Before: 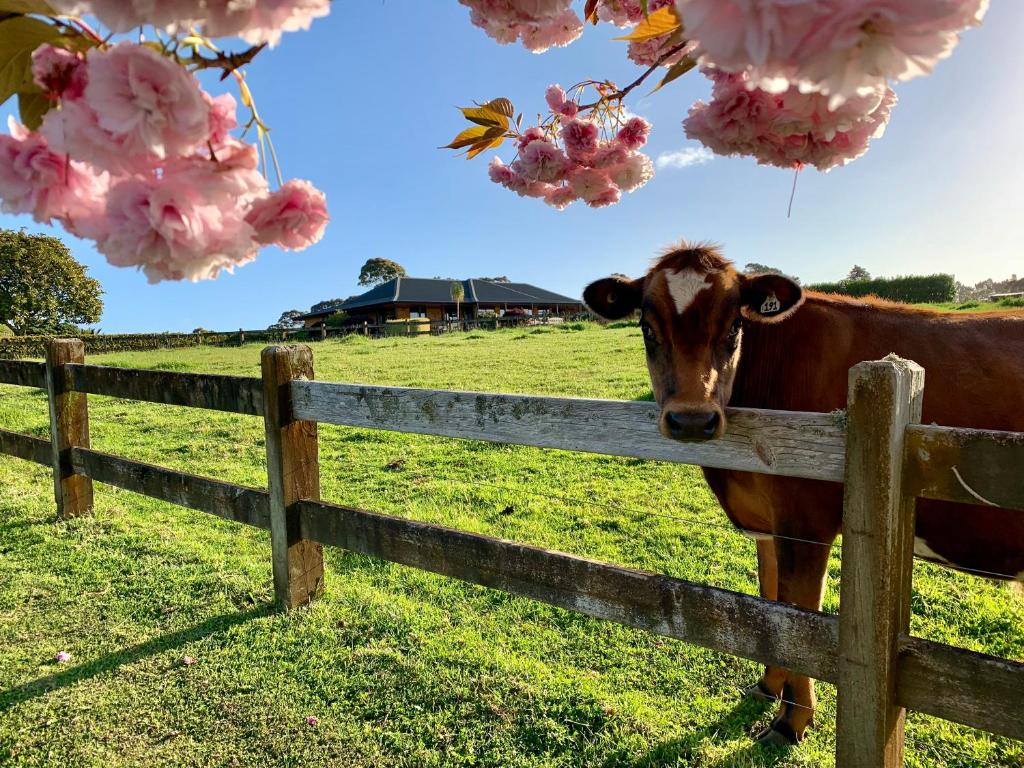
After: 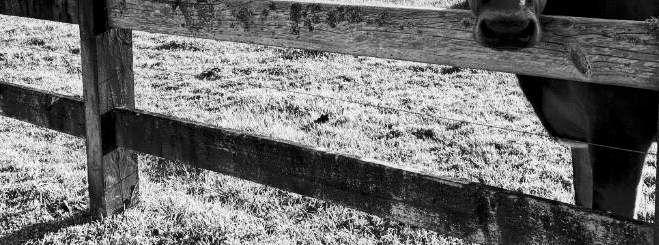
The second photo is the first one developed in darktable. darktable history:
local contrast: highlights 100%, shadows 100%, detail 120%, midtone range 0.2
base curve: curves: ch0 [(0, 0) (0.262, 0.32) (0.722, 0.705) (1, 1)]
monochrome: a -92.57, b 58.91
white balance: red 0.982, blue 1.018
color balance rgb: linear chroma grading › global chroma 33.4%
contrast brightness saturation: saturation -0.05
tone curve: curves: ch0 [(0, 0) (0.004, 0.001) (0.133, 0.078) (0.325, 0.241) (0.832, 0.917) (1, 1)], color space Lab, linked channels, preserve colors none
crop: left 18.091%, top 51.13%, right 17.525%, bottom 16.85%
